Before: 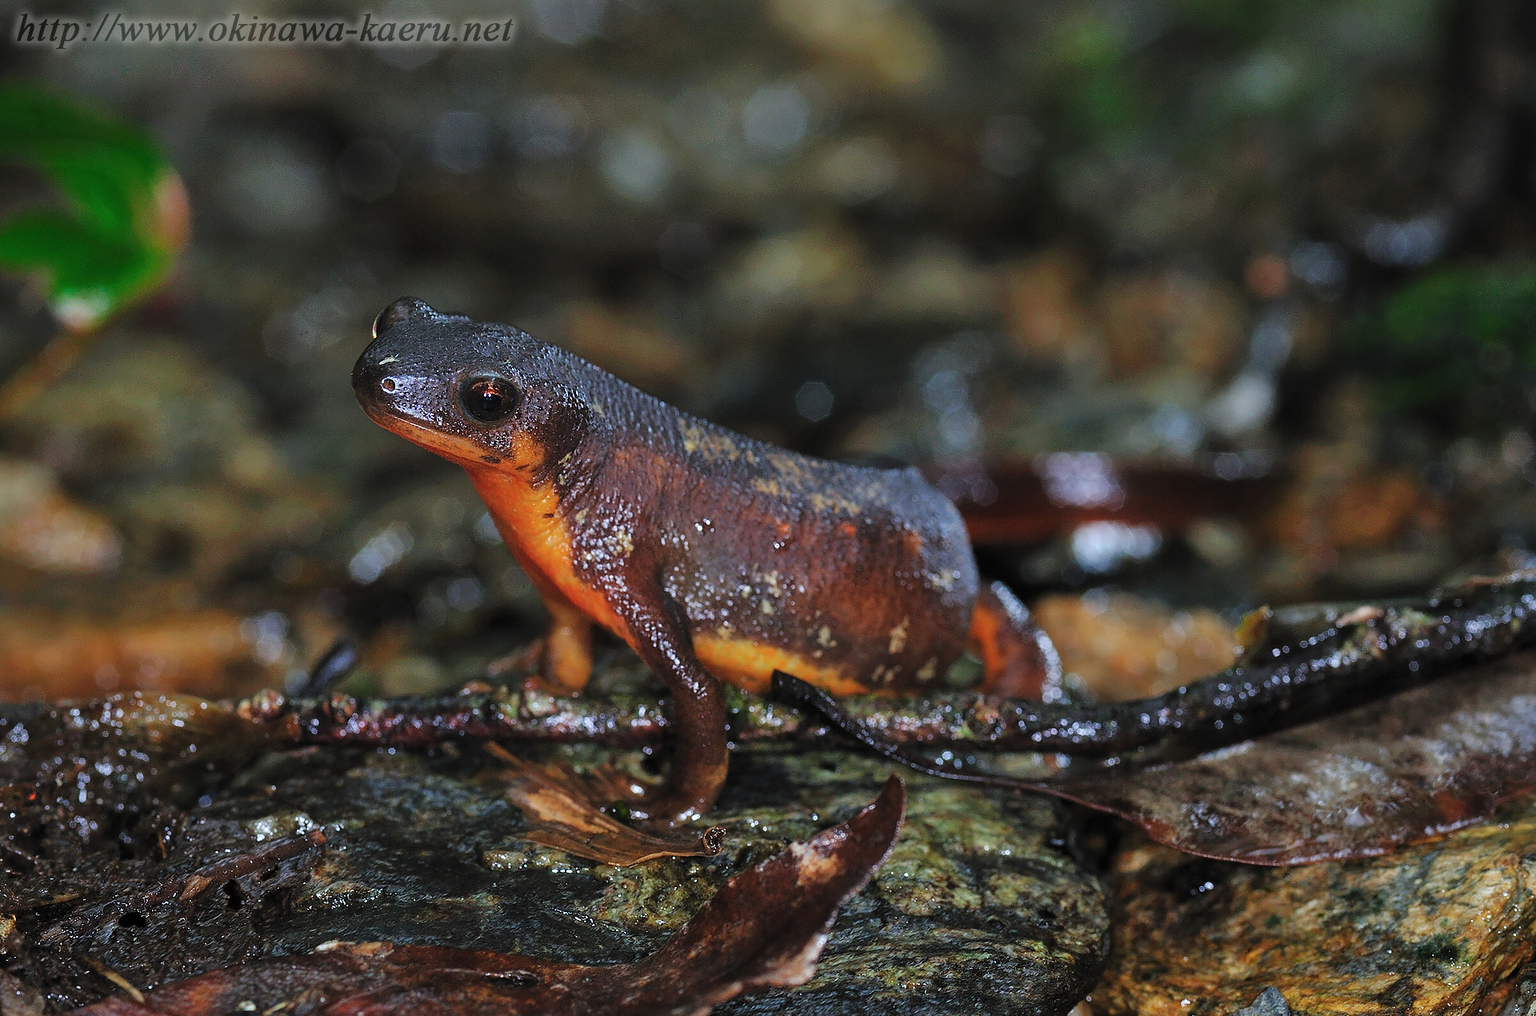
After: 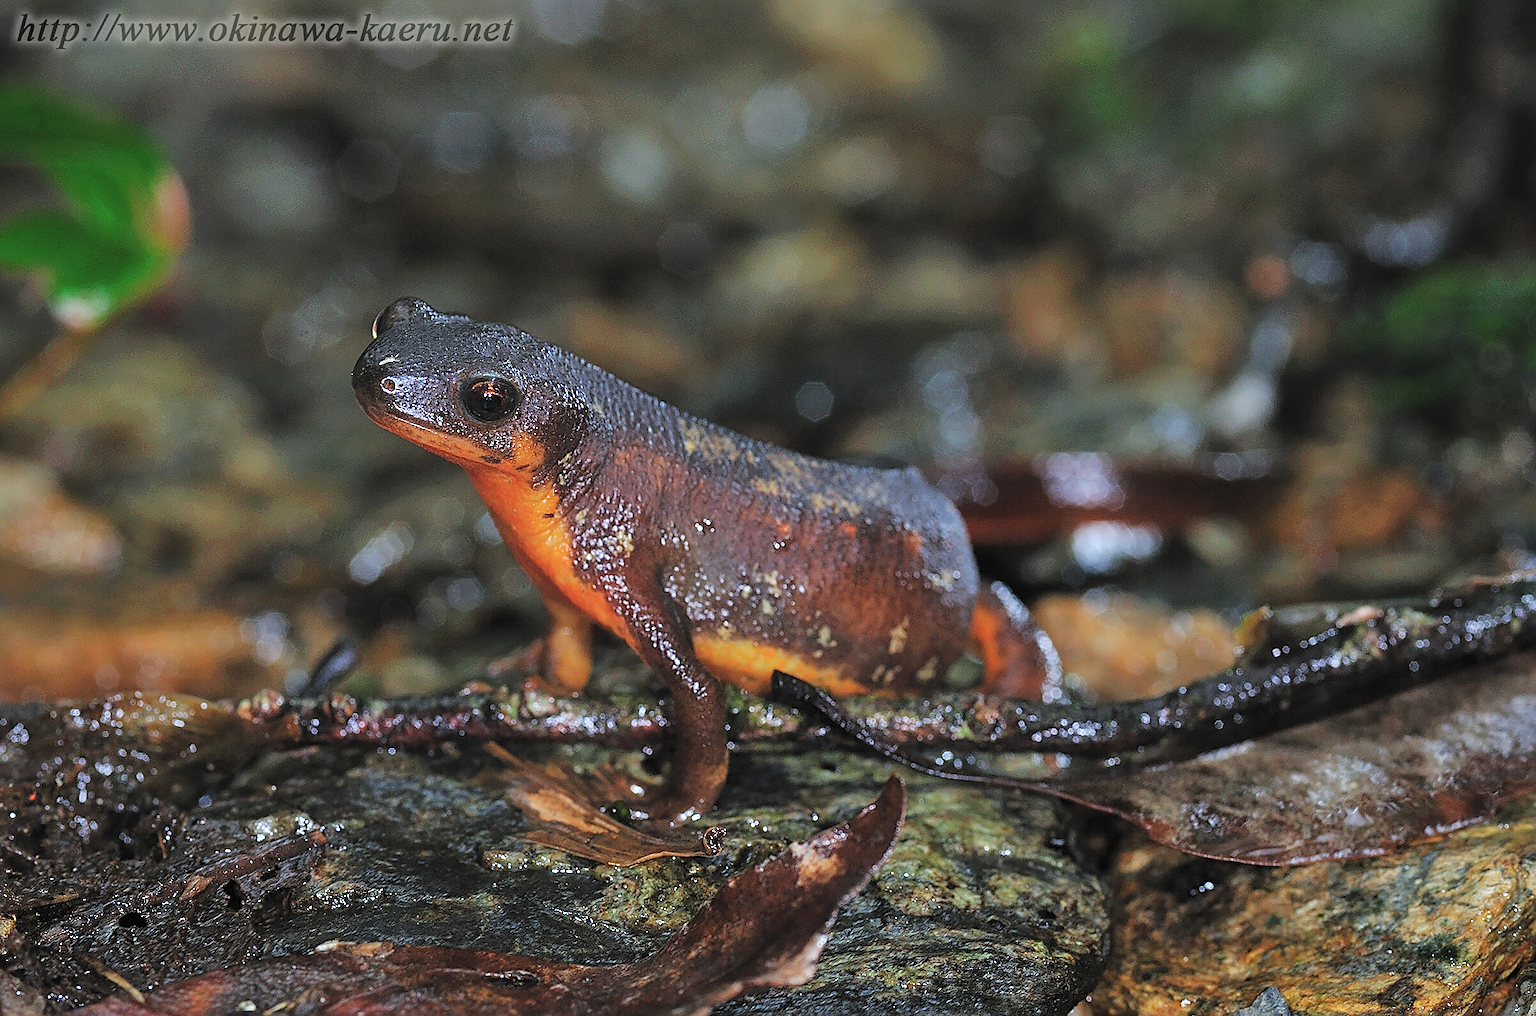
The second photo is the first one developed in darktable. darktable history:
contrast brightness saturation: brightness 0.126
sharpen: on, module defaults
